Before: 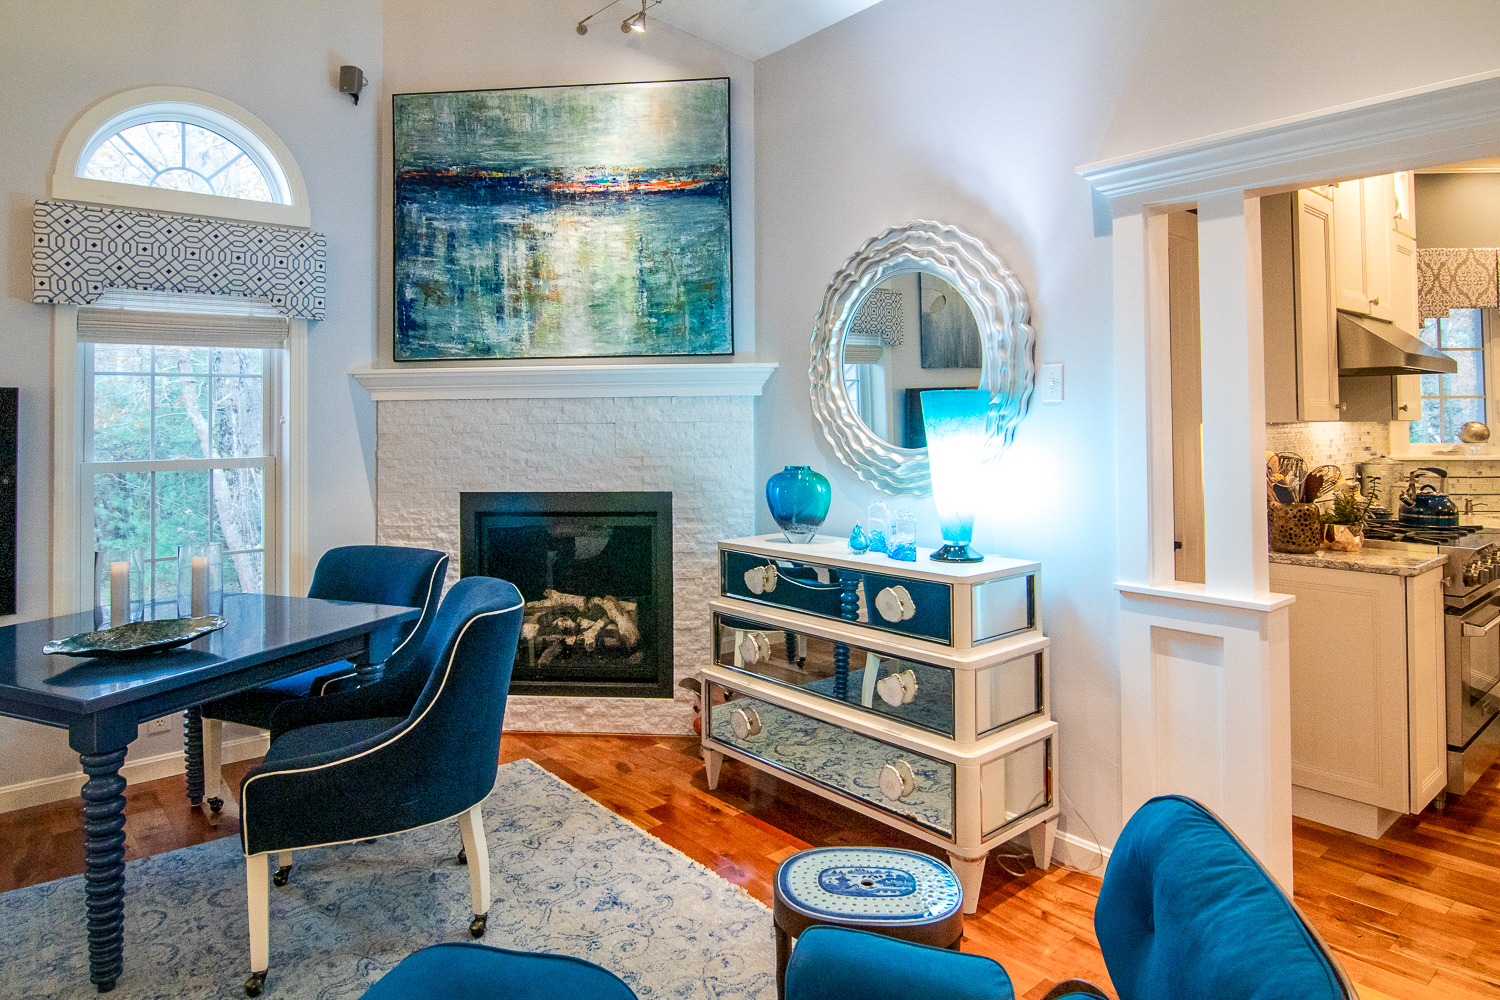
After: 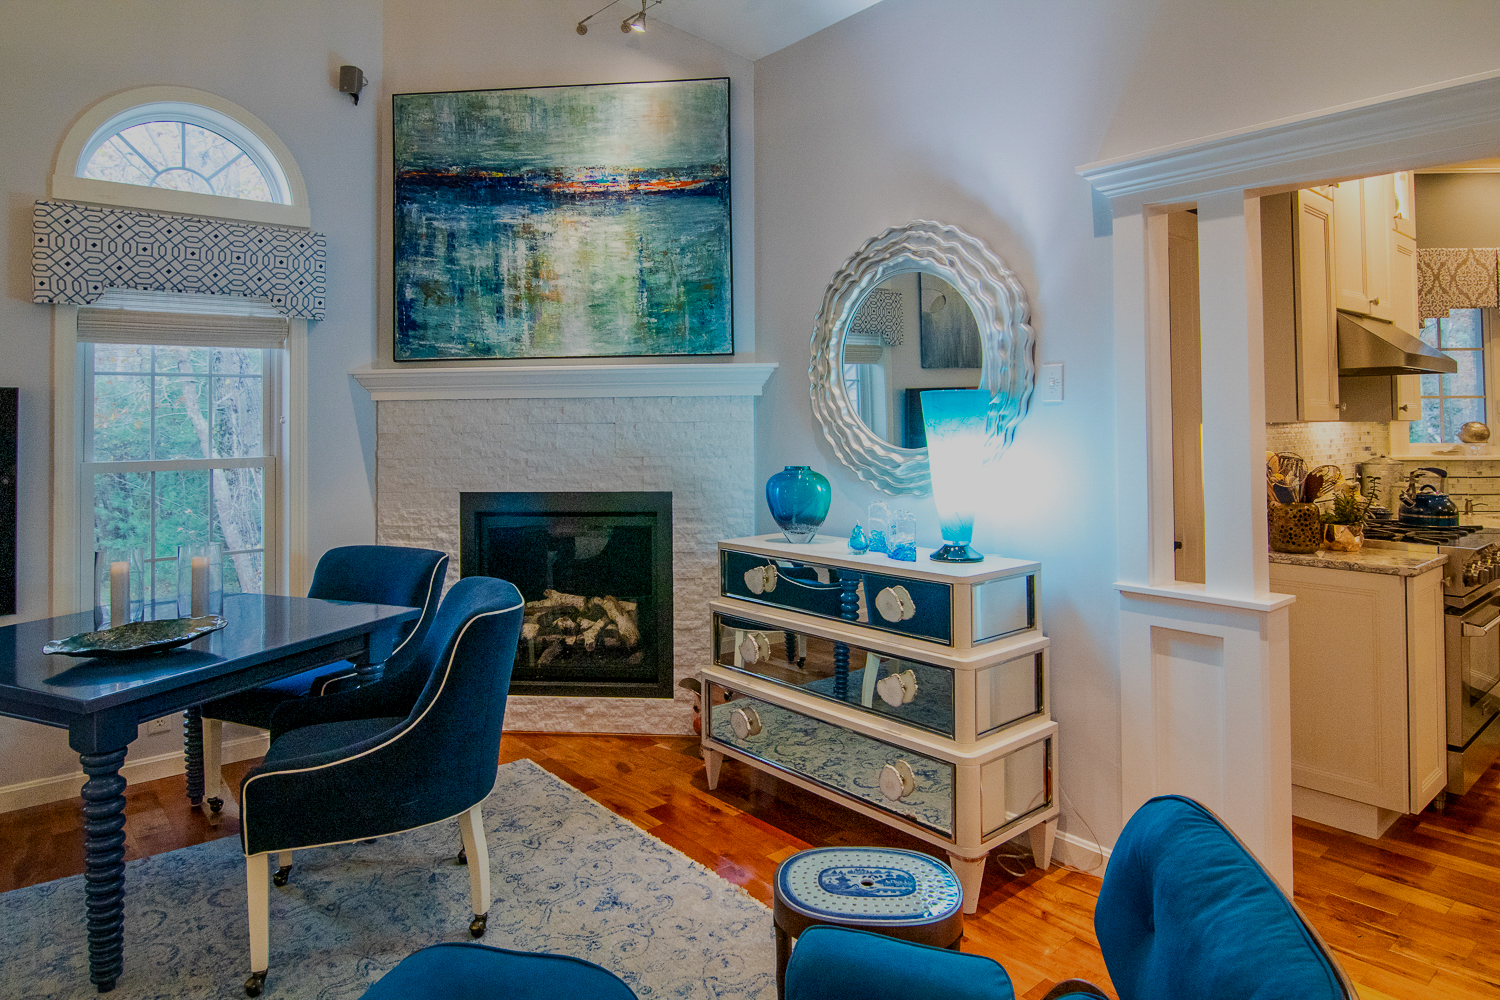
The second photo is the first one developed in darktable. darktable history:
exposure: black level correction 0, exposure -0.756 EV, compensate exposure bias true, compensate highlight preservation false
color balance rgb: power › hue 62.8°, linear chroma grading › global chroma -14.55%, perceptual saturation grading › global saturation 31.018%, global vibrance 15.171%
